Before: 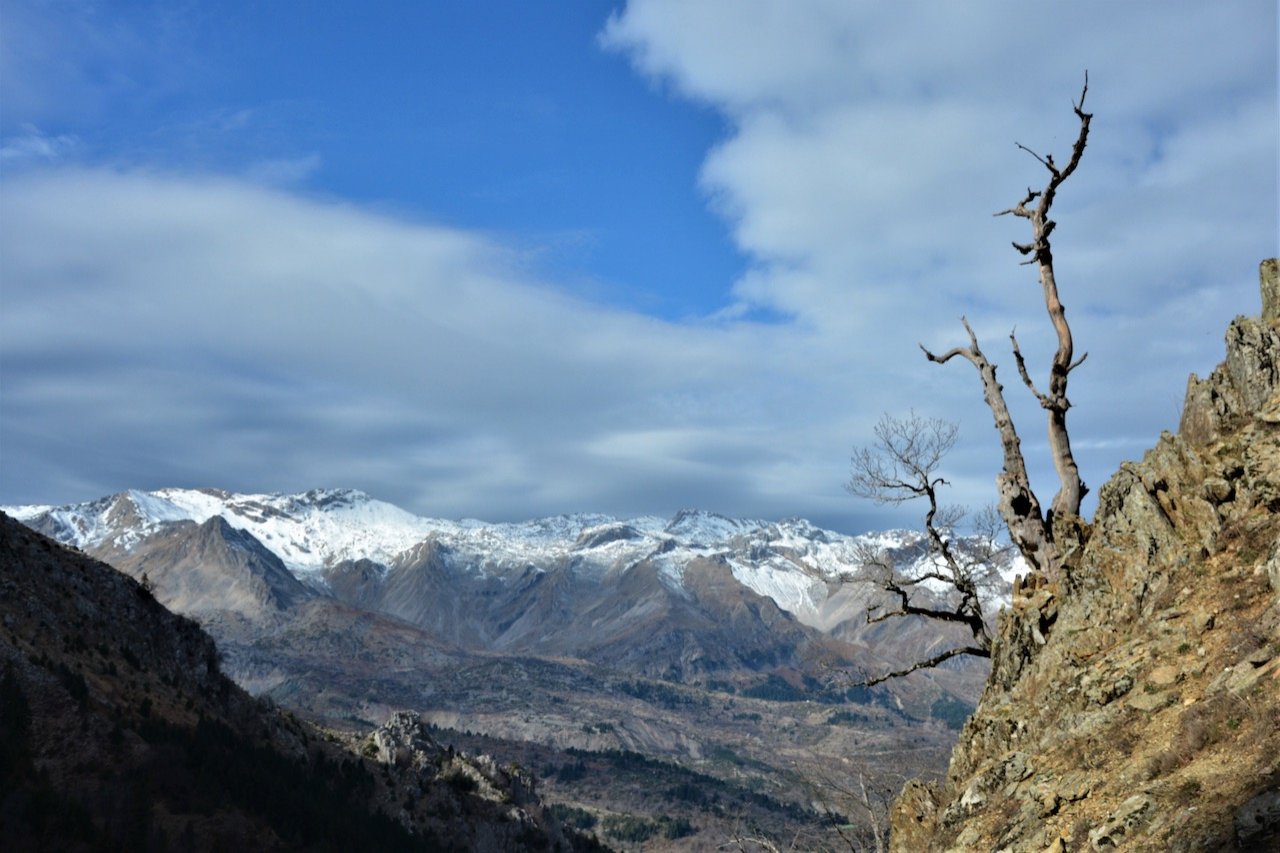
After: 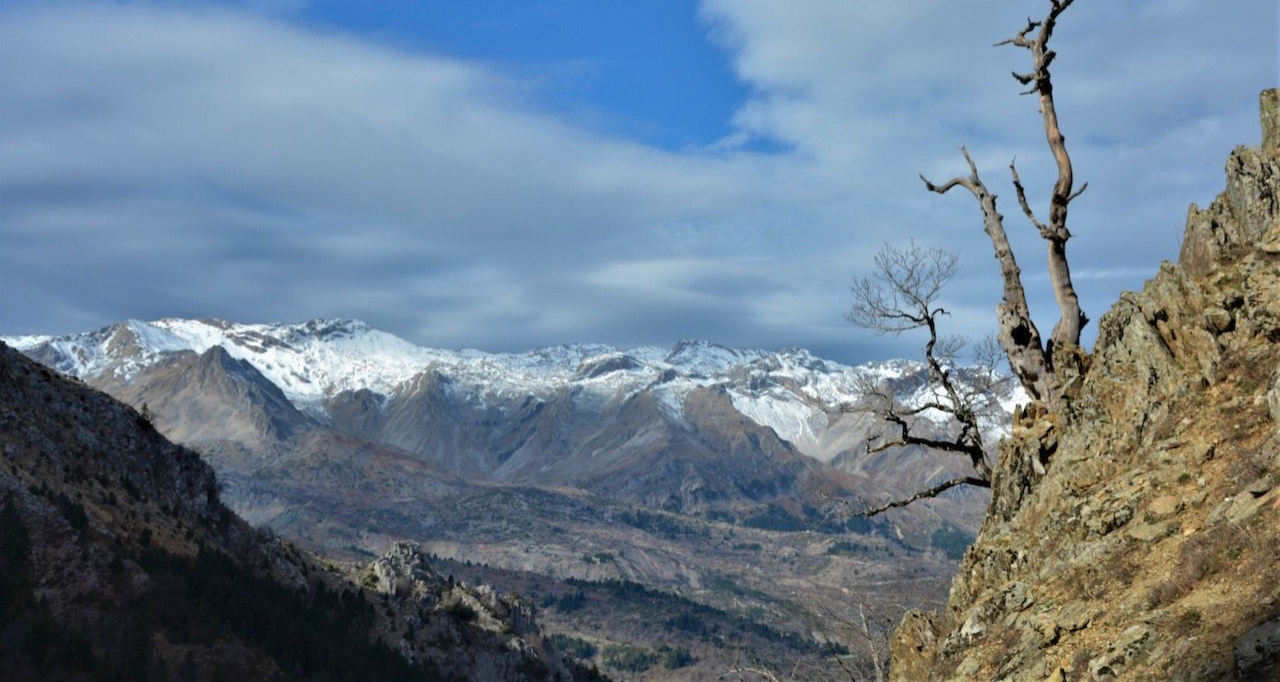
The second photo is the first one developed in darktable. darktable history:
shadows and highlights: on, module defaults
crop and rotate: top 19.998%
